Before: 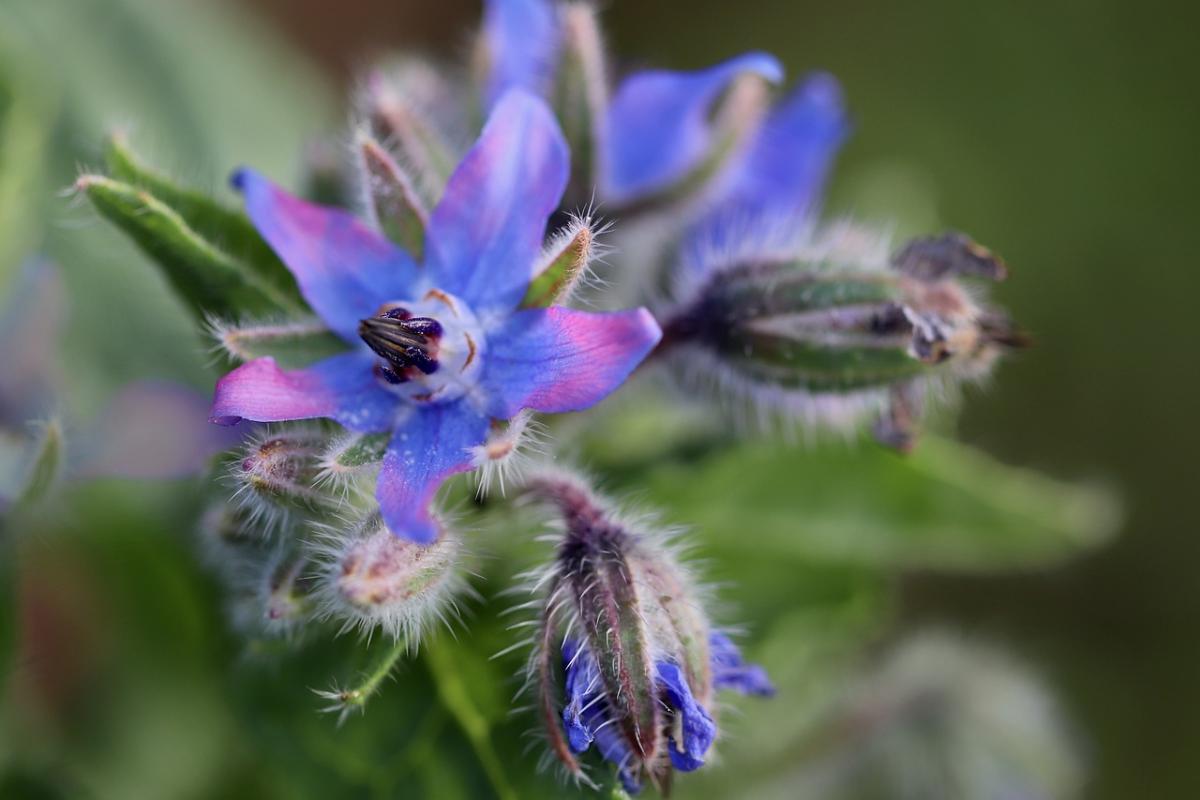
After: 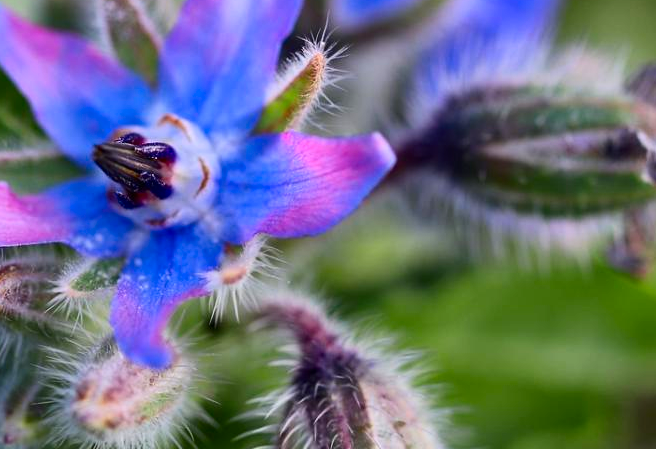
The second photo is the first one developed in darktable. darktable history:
crop and rotate: left 22.245%, top 21.962%, right 23.043%, bottom 21.883%
contrast brightness saturation: contrast 0.164, saturation 0.327
